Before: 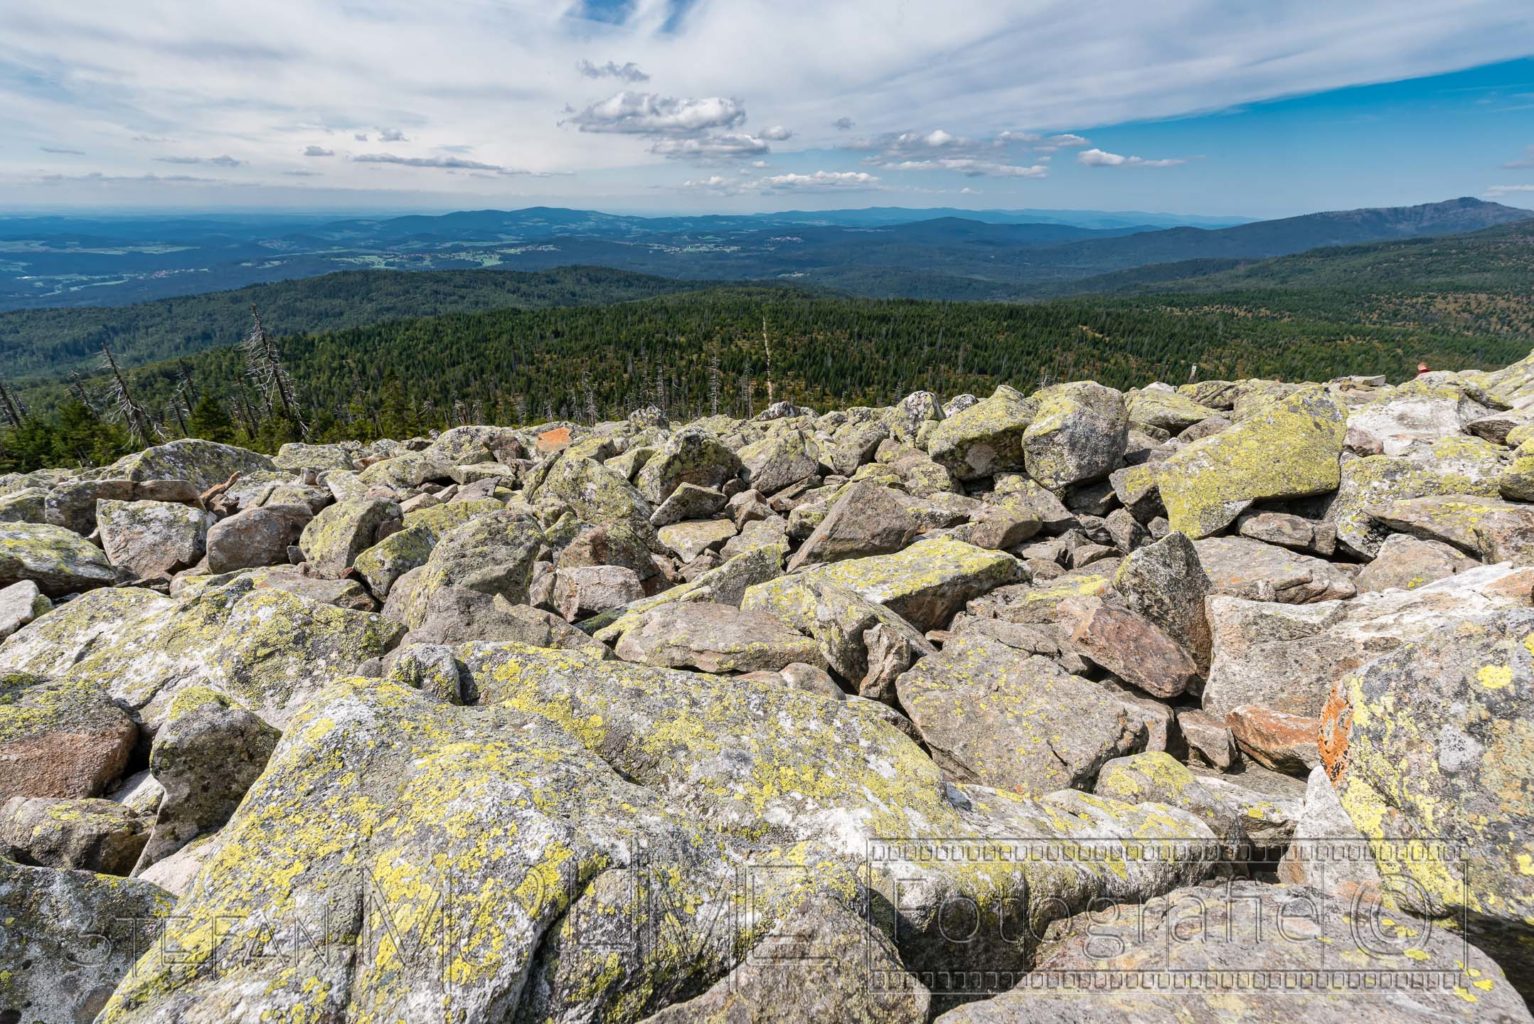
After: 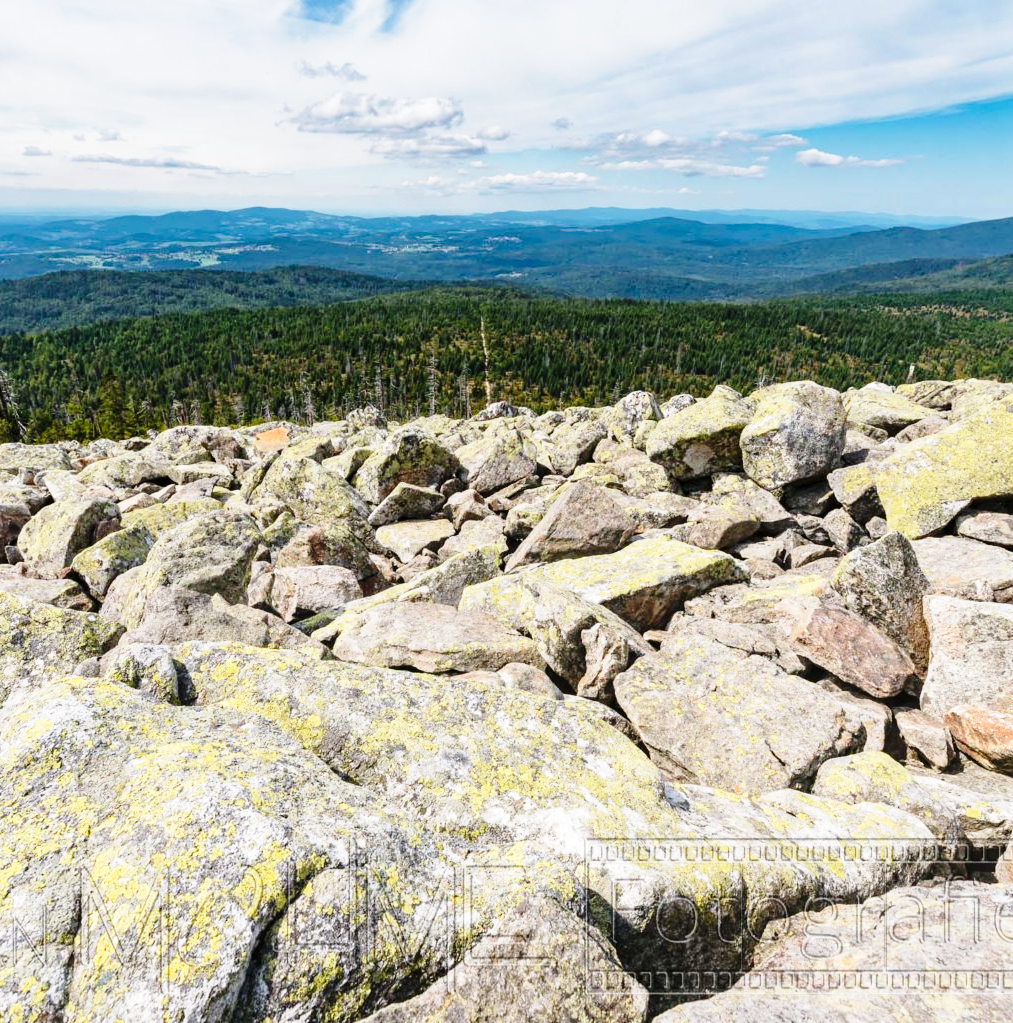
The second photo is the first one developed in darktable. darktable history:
crop and rotate: left 18.442%, right 15.508%
base curve: curves: ch0 [(0, 0) (0.028, 0.03) (0.121, 0.232) (0.46, 0.748) (0.859, 0.968) (1, 1)], preserve colors none
